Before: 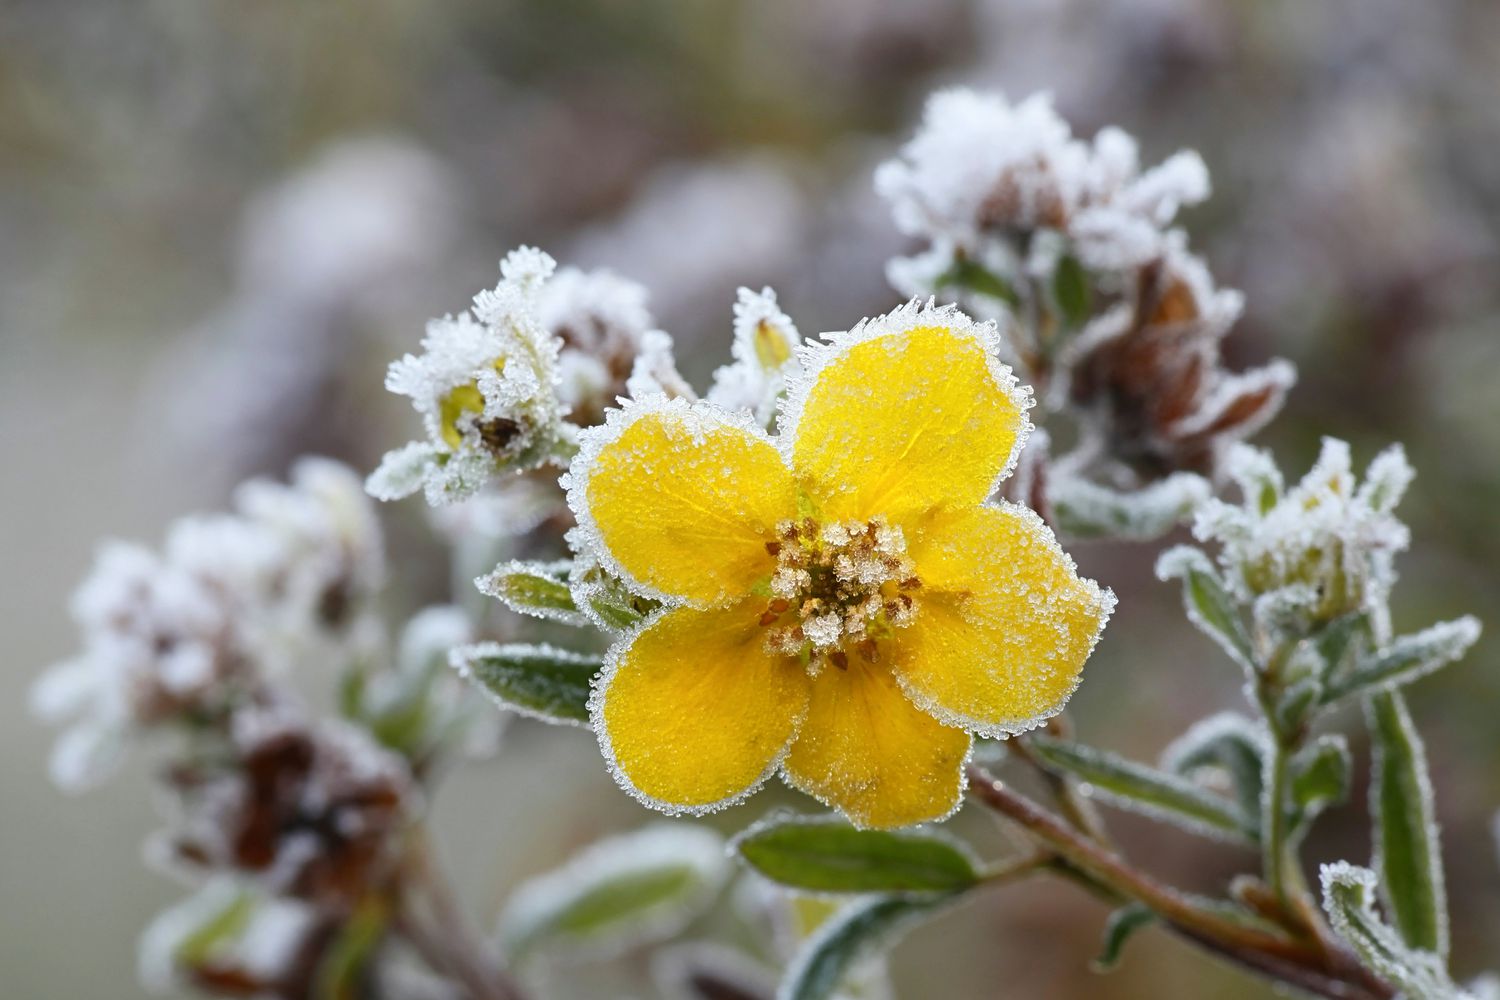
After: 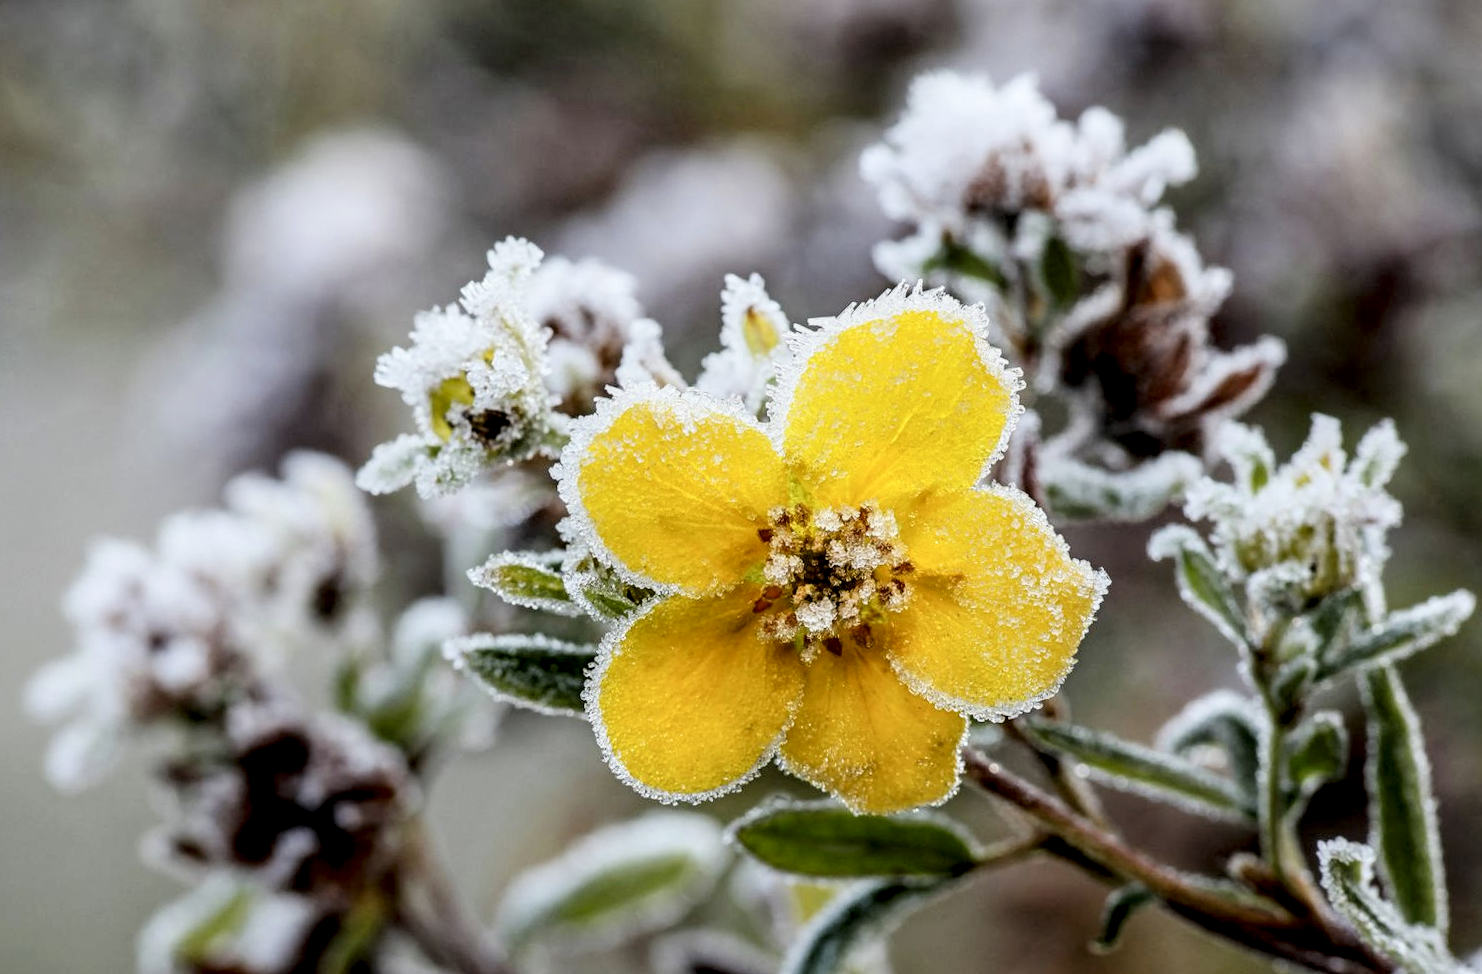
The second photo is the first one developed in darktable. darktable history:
rotate and perspective: rotation -1°, crop left 0.011, crop right 0.989, crop top 0.025, crop bottom 0.975
contrast brightness saturation: contrast 0.1, brightness 0.02, saturation 0.02
filmic rgb: black relative exposure -5 EV, hardness 2.88, contrast 1.1
local contrast: detail 160%
